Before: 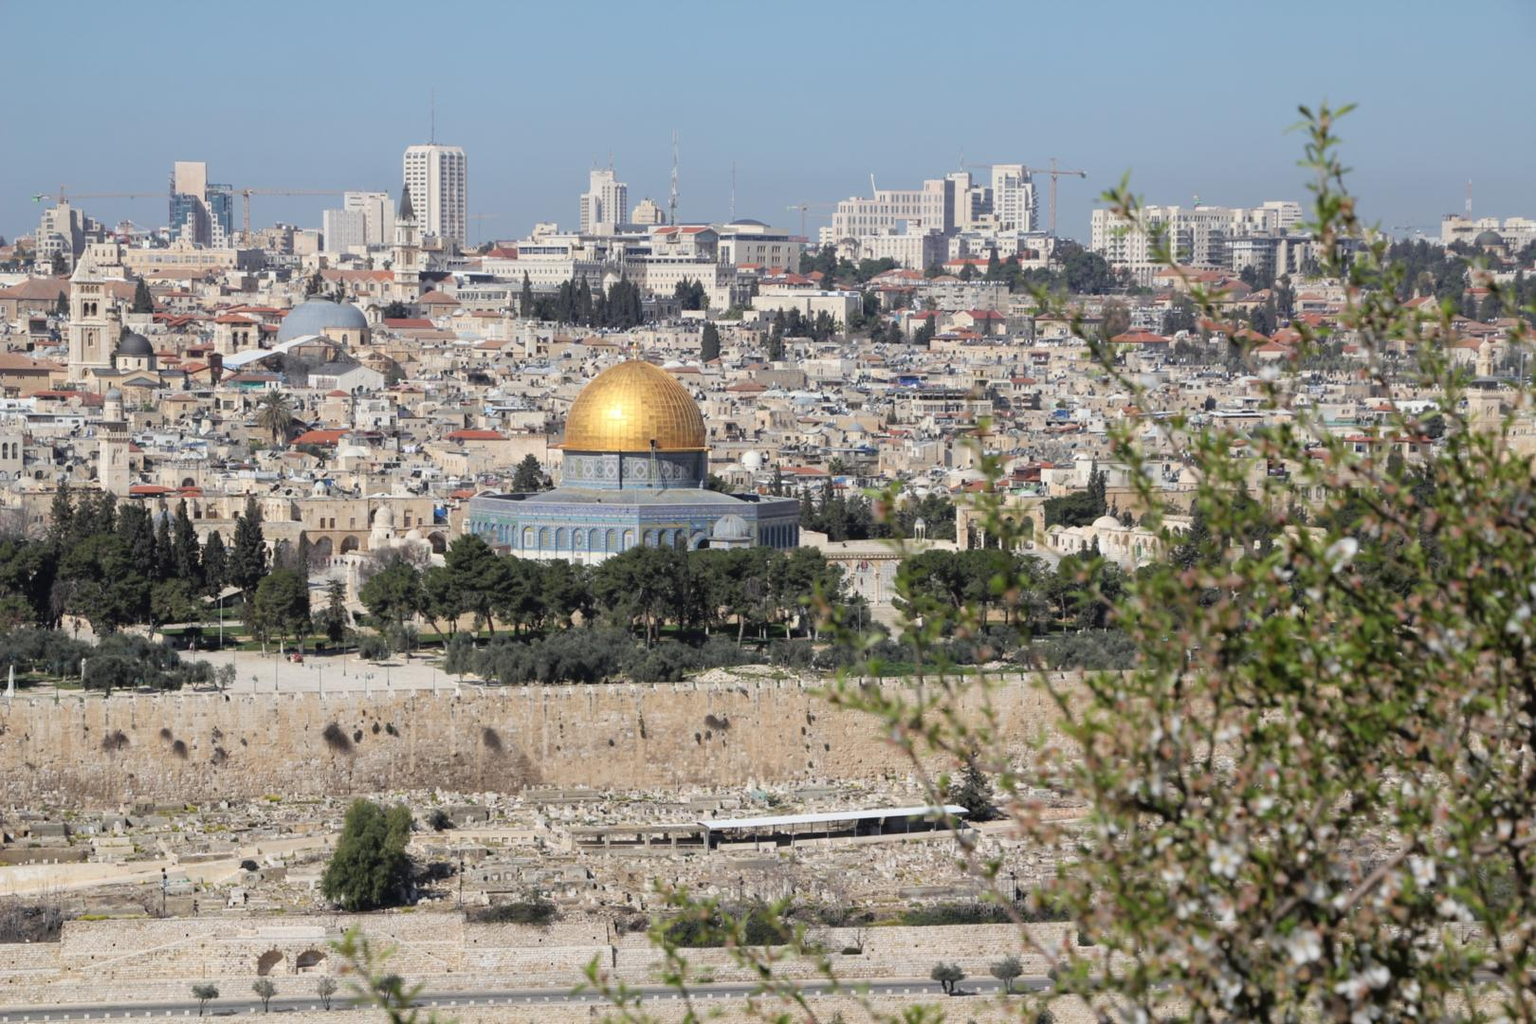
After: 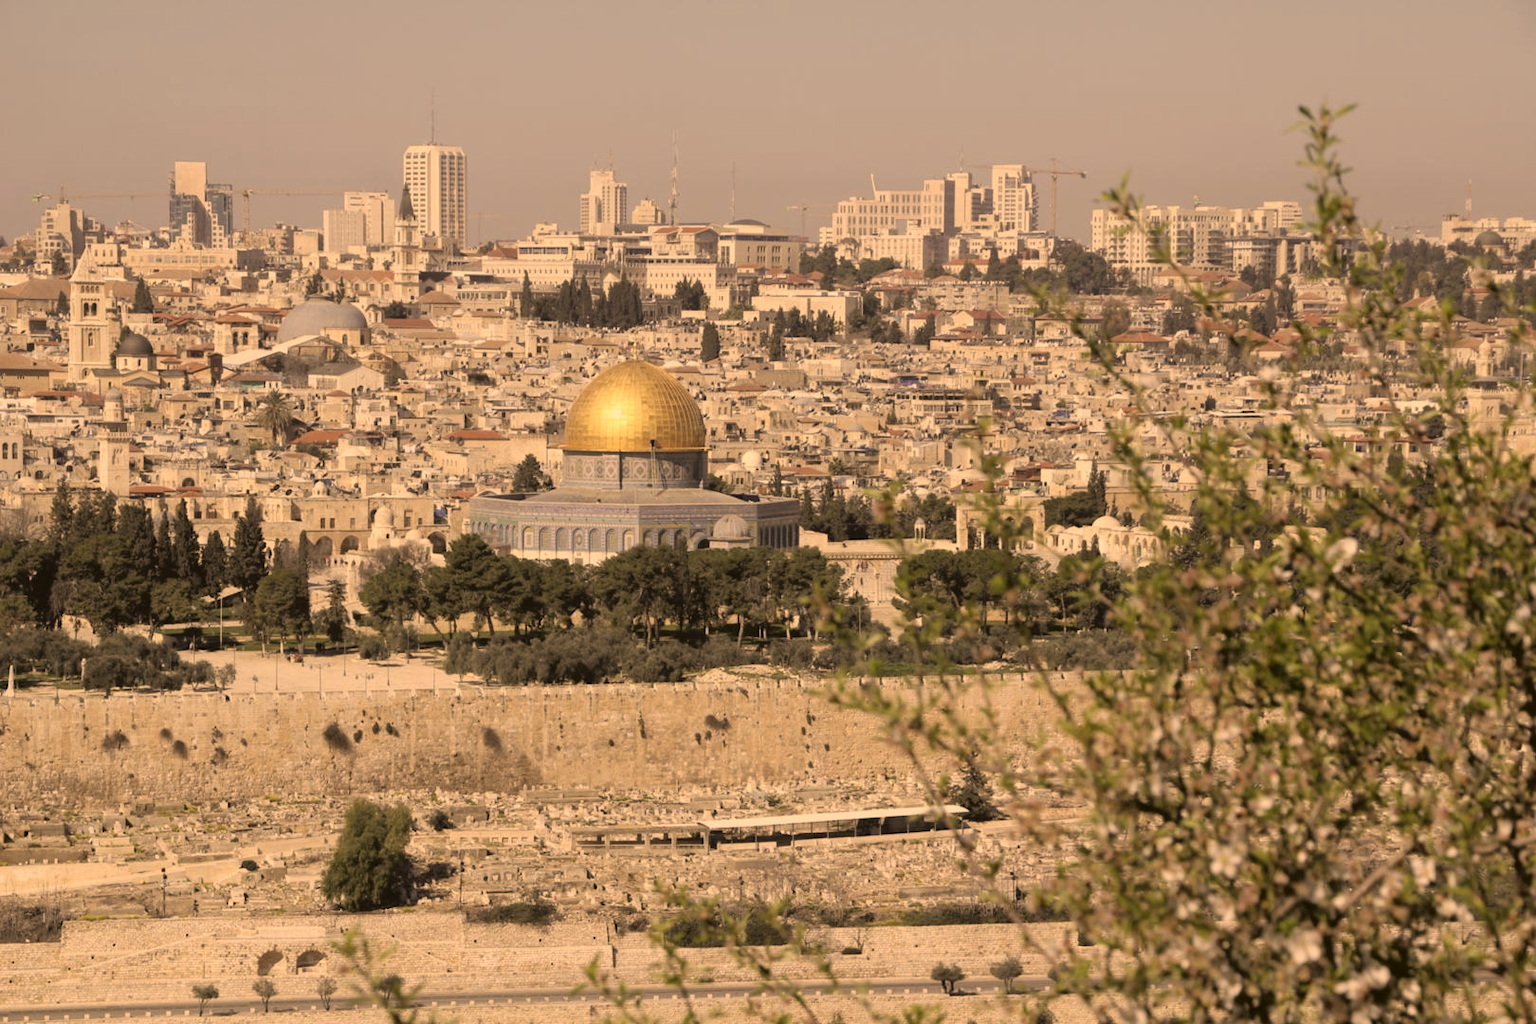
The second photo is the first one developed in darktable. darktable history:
exposure: black level correction 0.001, exposure 0.016 EV, compensate exposure bias true, compensate highlight preservation false
contrast brightness saturation: contrast -0.053, saturation -0.398
color correction: highlights a* 17.98, highlights b* 35.54, shadows a* 1.13, shadows b* 6.11, saturation 1.01
